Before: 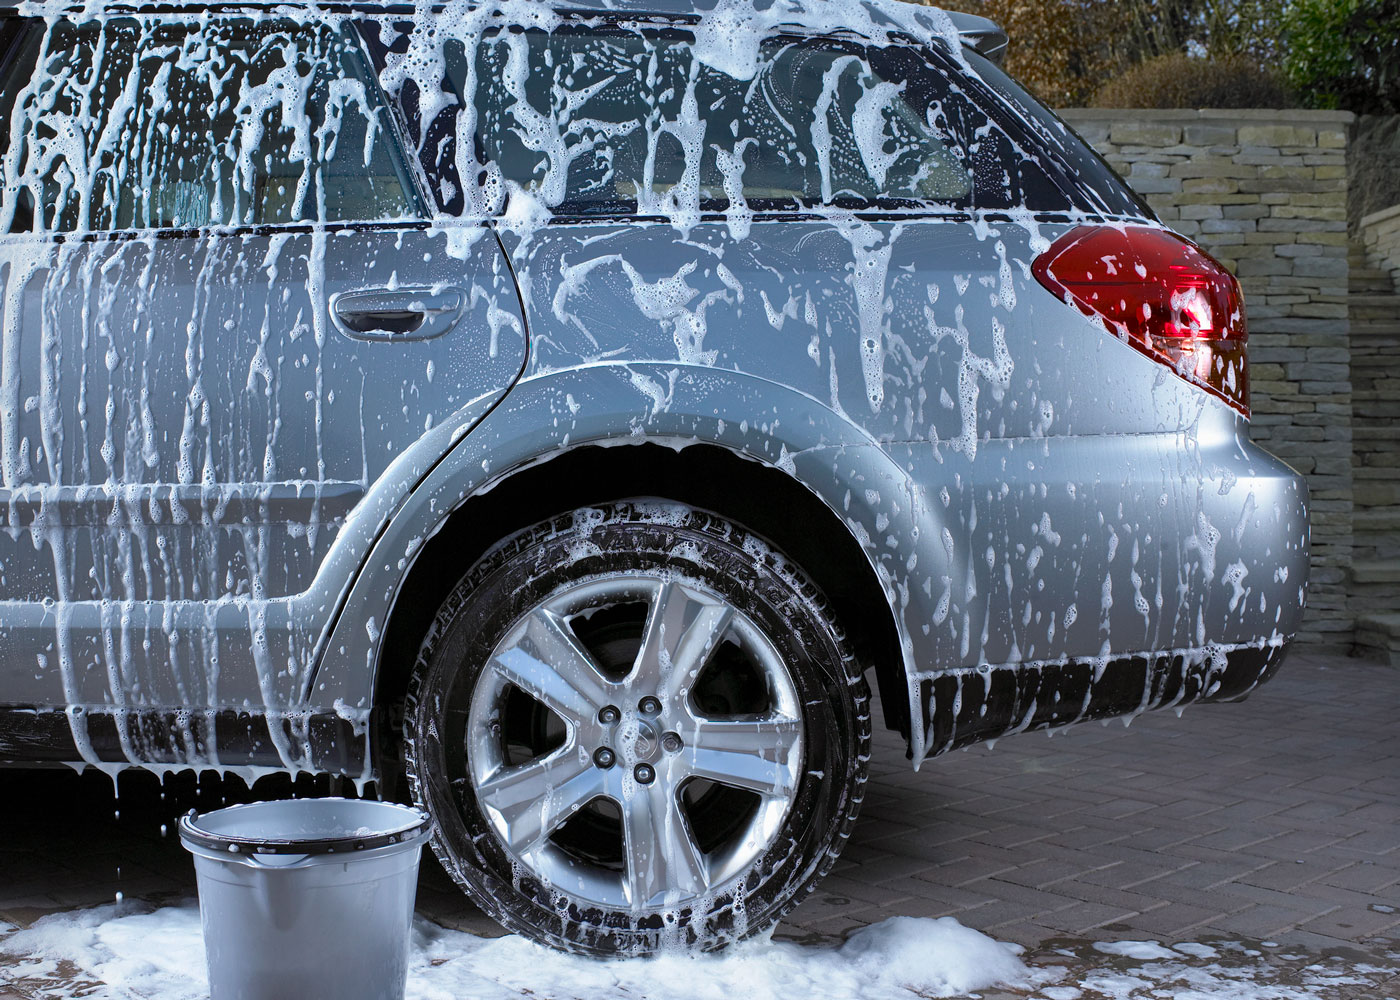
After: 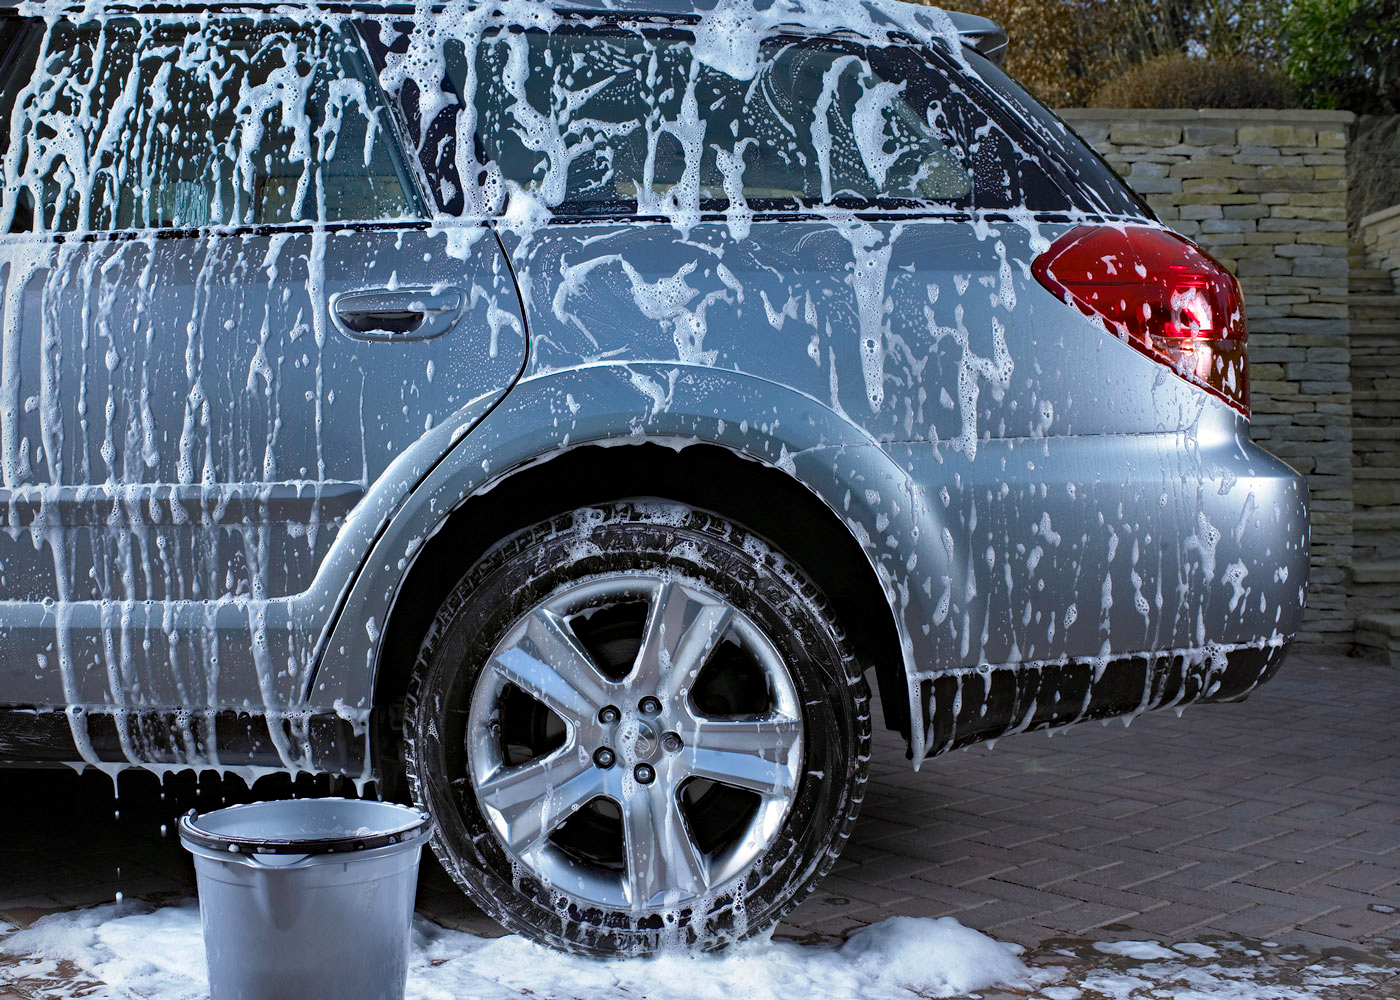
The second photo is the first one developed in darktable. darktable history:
haze removal: strength 0.291, distance 0.245, compatibility mode true, adaptive false
